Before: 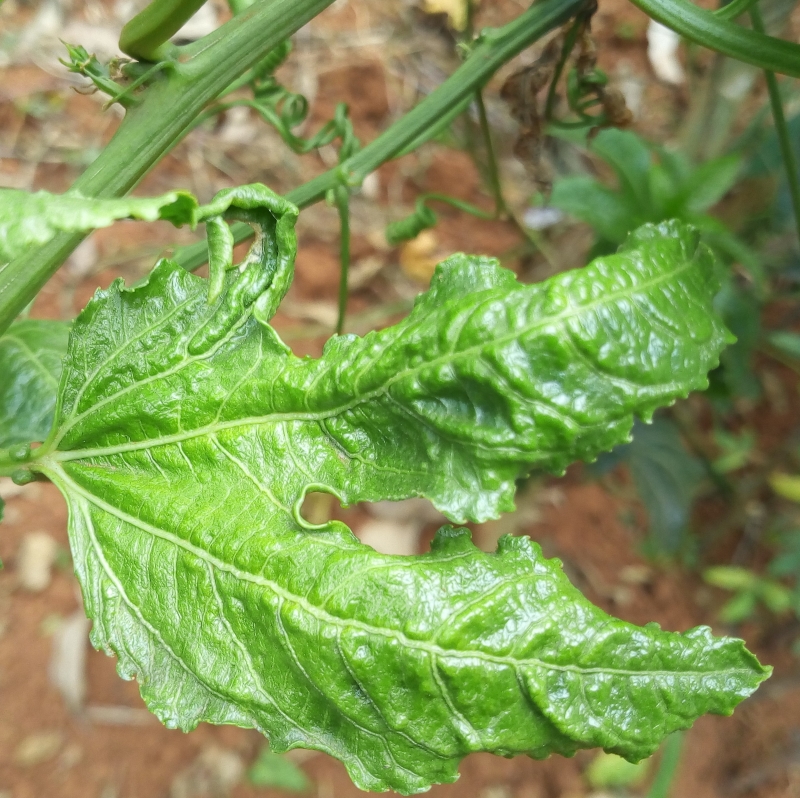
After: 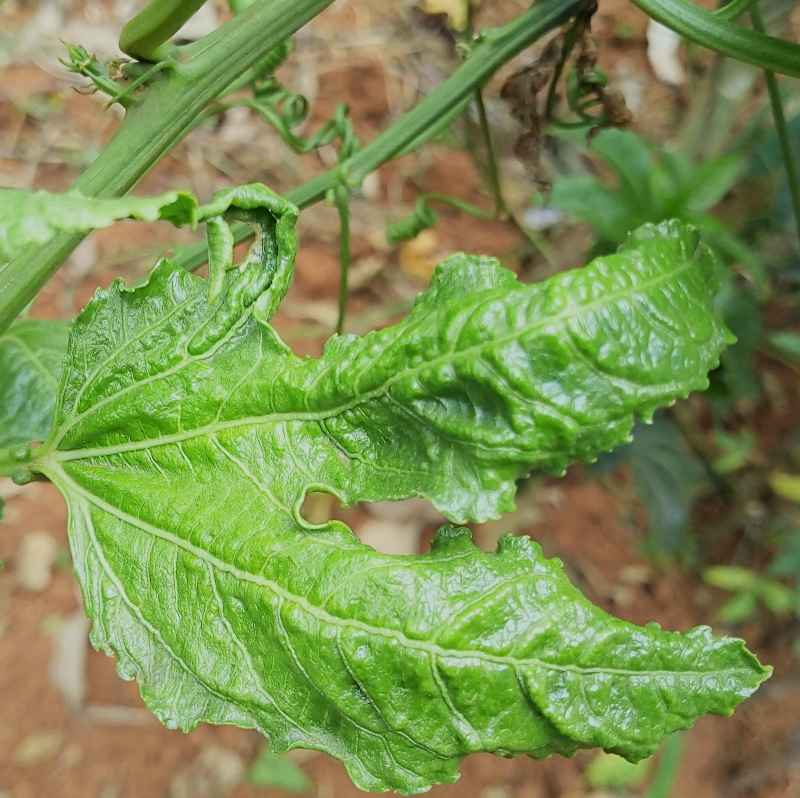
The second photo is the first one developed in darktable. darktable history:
filmic rgb: black relative exposure -7.48 EV, white relative exposure 4.83 EV, hardness 3.4, color science v6 (2022)
sharpen: on, module defaults
